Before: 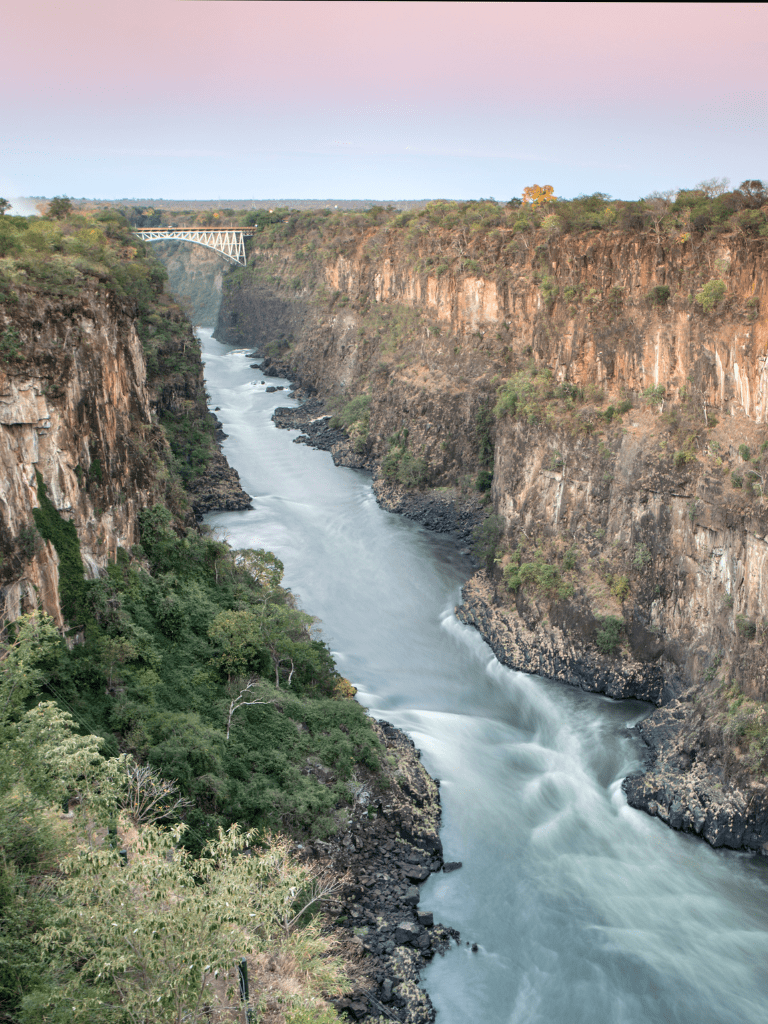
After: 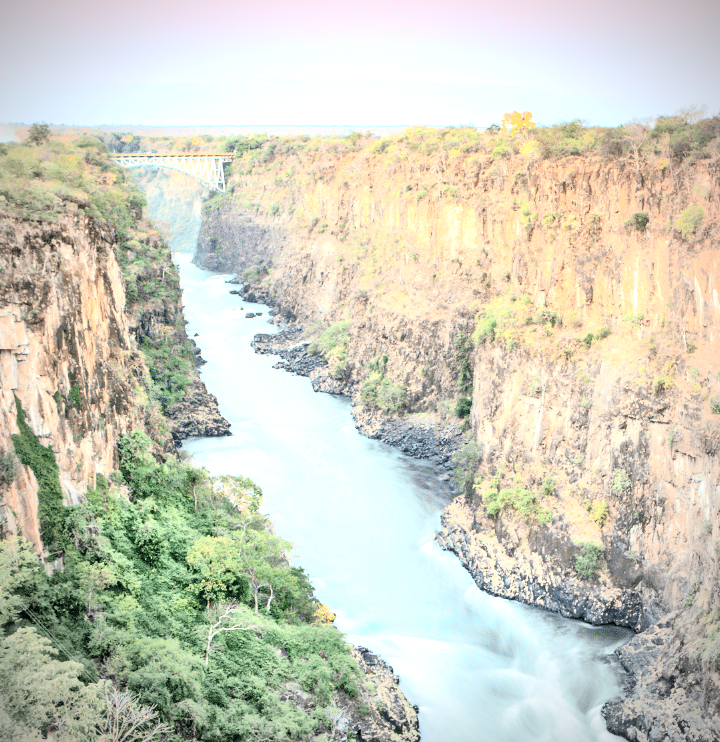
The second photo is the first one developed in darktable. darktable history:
tone equalizer: -7 EV 0.15 EV, -6 EV 0.6 EV, -5 EV 1.15 EV, -4 EV 1.33 EV, -3 EV 1.15 EV, -2 EV 0.6 EV, -1 EV 0.15 EV, mask exposure compensation -0.5 EV
white balance: emerald 1
color balance rgb: linear chroma grading › global chroma 1.5%, linear chroma grading › mid-tones -1%, perceptual saturation grading › global saturation -3%, perceptual saturation grading › shadows -2%
exposure: exposure 1.16 EV, compensate exposure bias true, compensate highlight preservation false
contrast brightness saturation: contrast 0.4, brightness 0.1, saturation 0.21
vignetting: fall-off start 74.49%, fall-off radius 65.9%, brightness -0.628, saturation -0.68
crop: left 2.737%, top 7.287%, right 3.421%, bottom 20.179%
